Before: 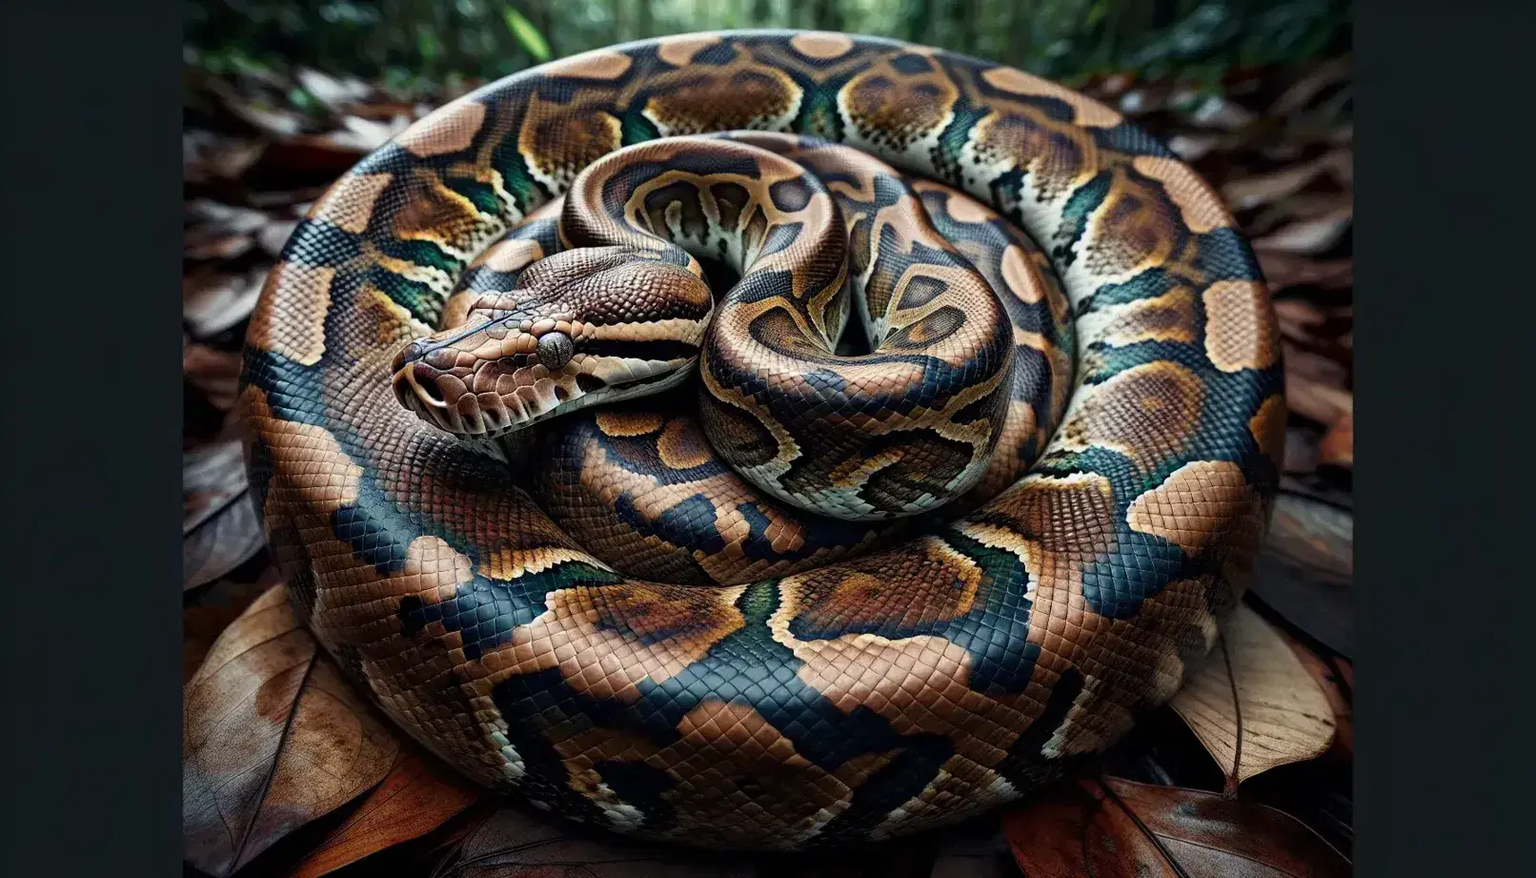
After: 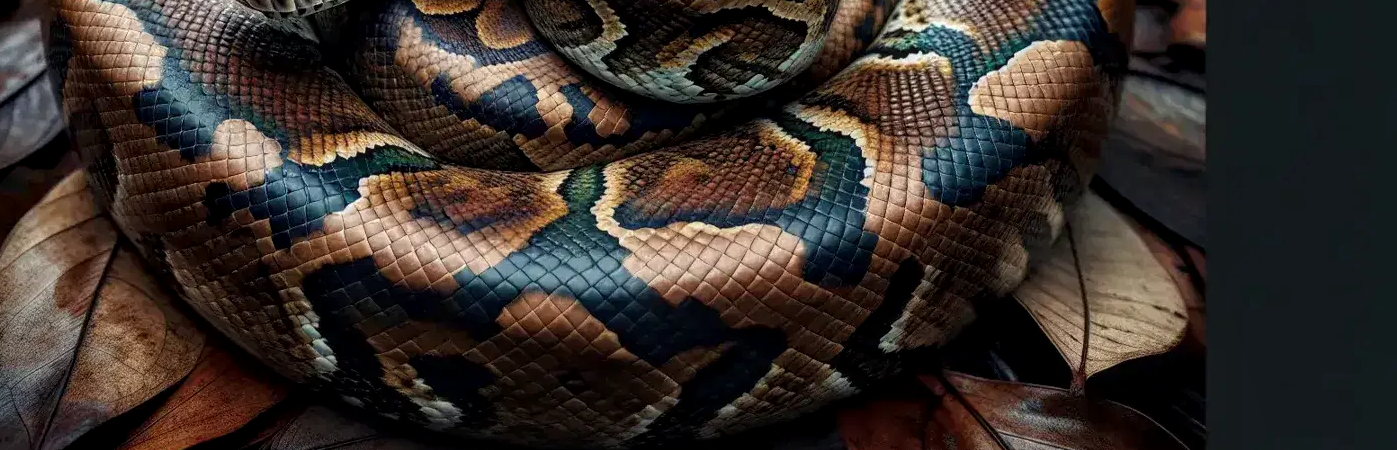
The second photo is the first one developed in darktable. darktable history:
local contrast: on, module defaults
crop and rotate: left 13.306%, top 48.129%, bottom 2.928%
white balance: emerald 1
